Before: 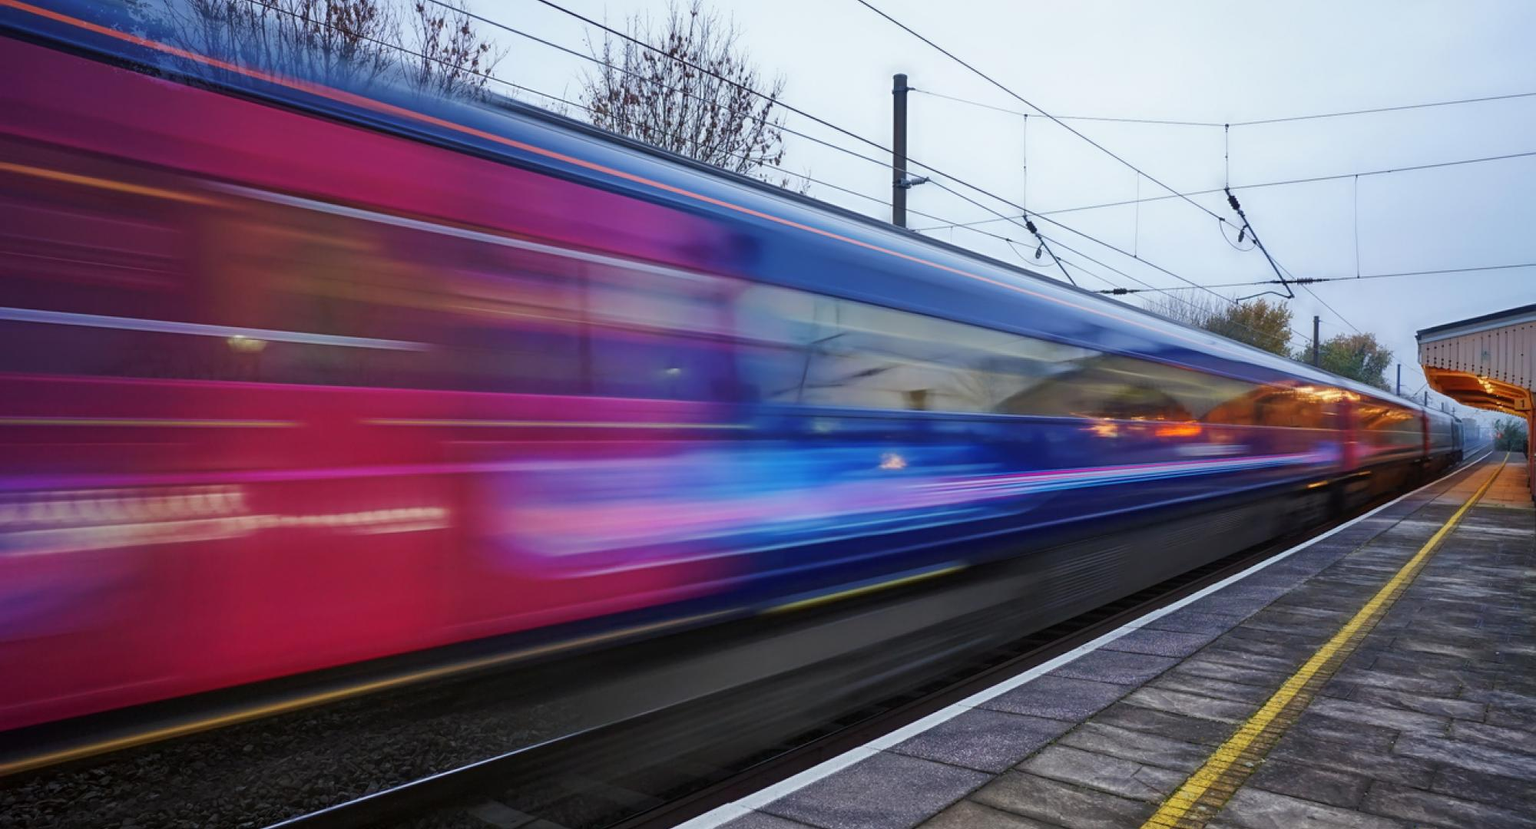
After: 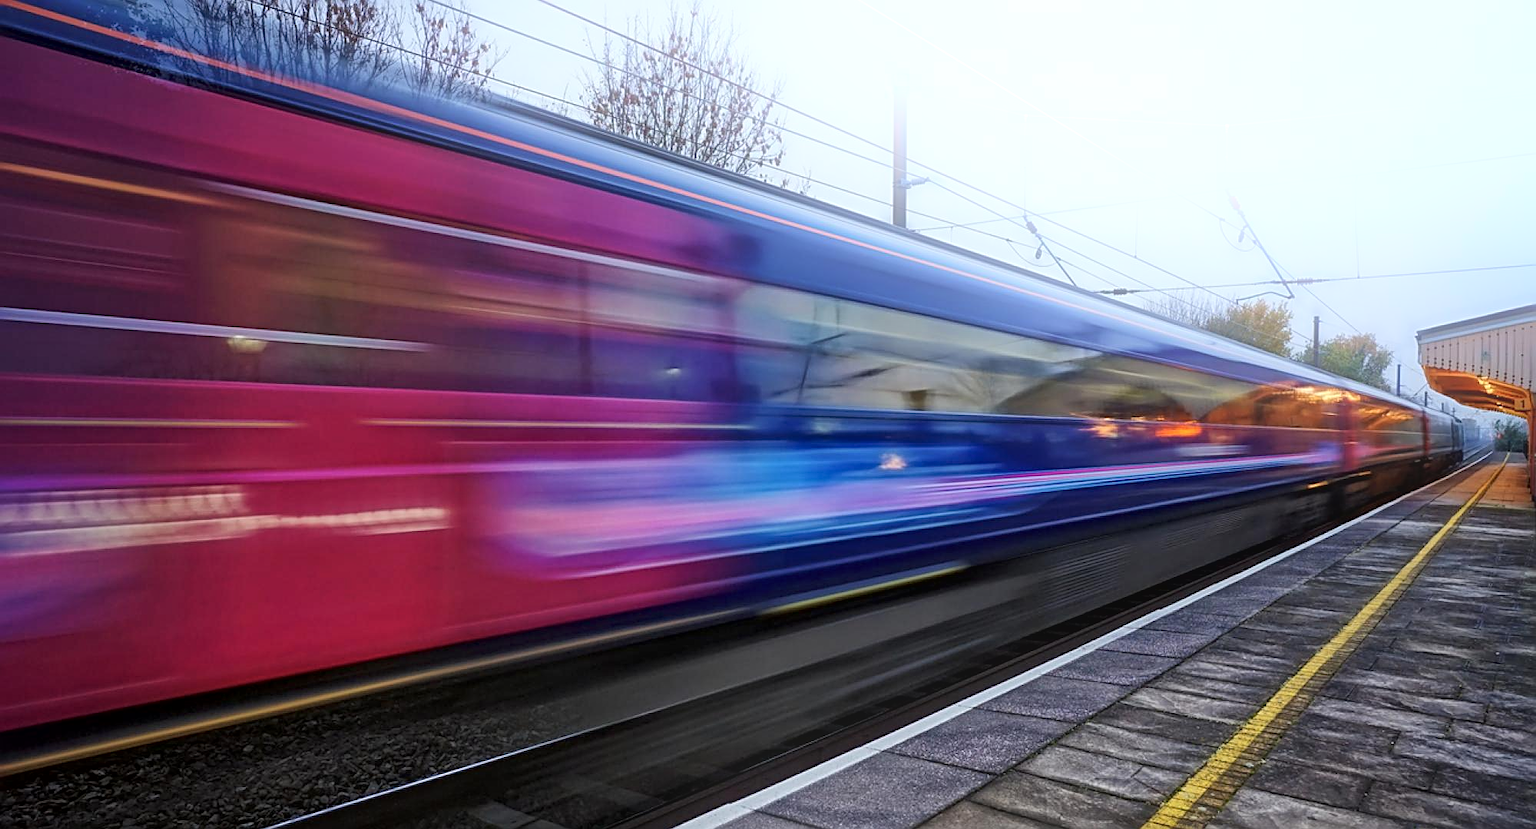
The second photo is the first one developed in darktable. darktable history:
bloom: on, module defaults
local contrast: mode bilateral grid, contrast 20, coarseness 20, detail 150%, midtone range 0.2
sharpen: on, module defaults
